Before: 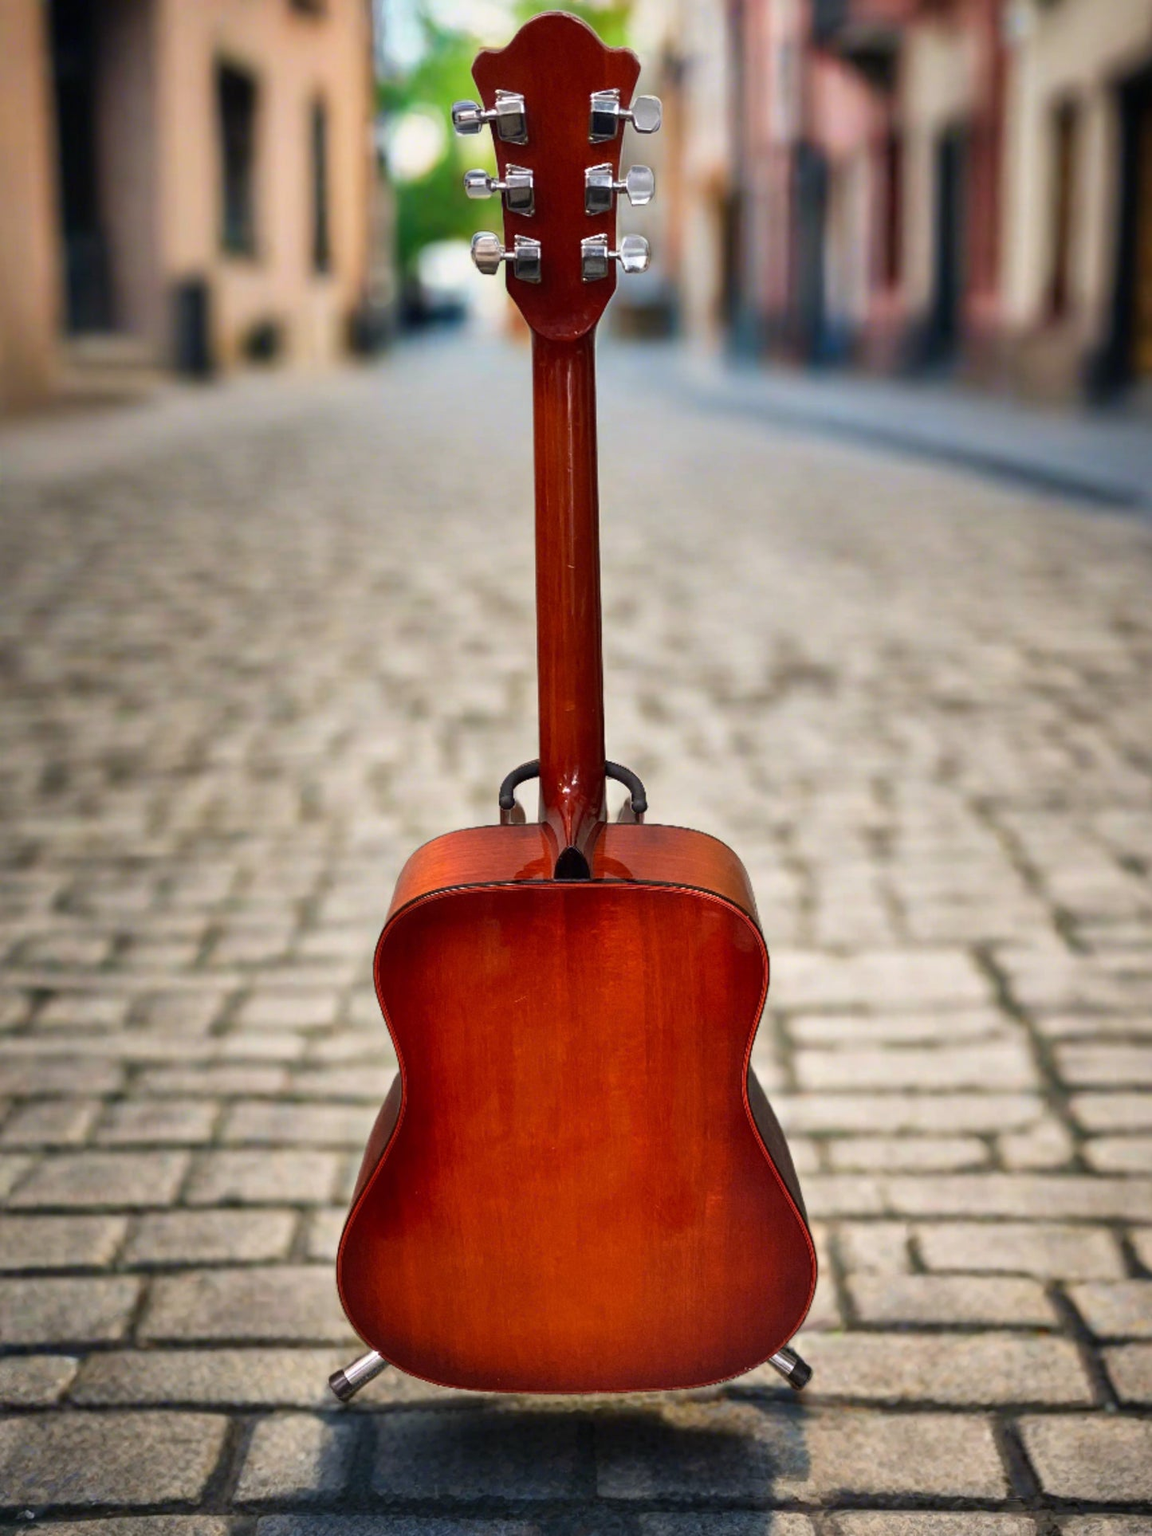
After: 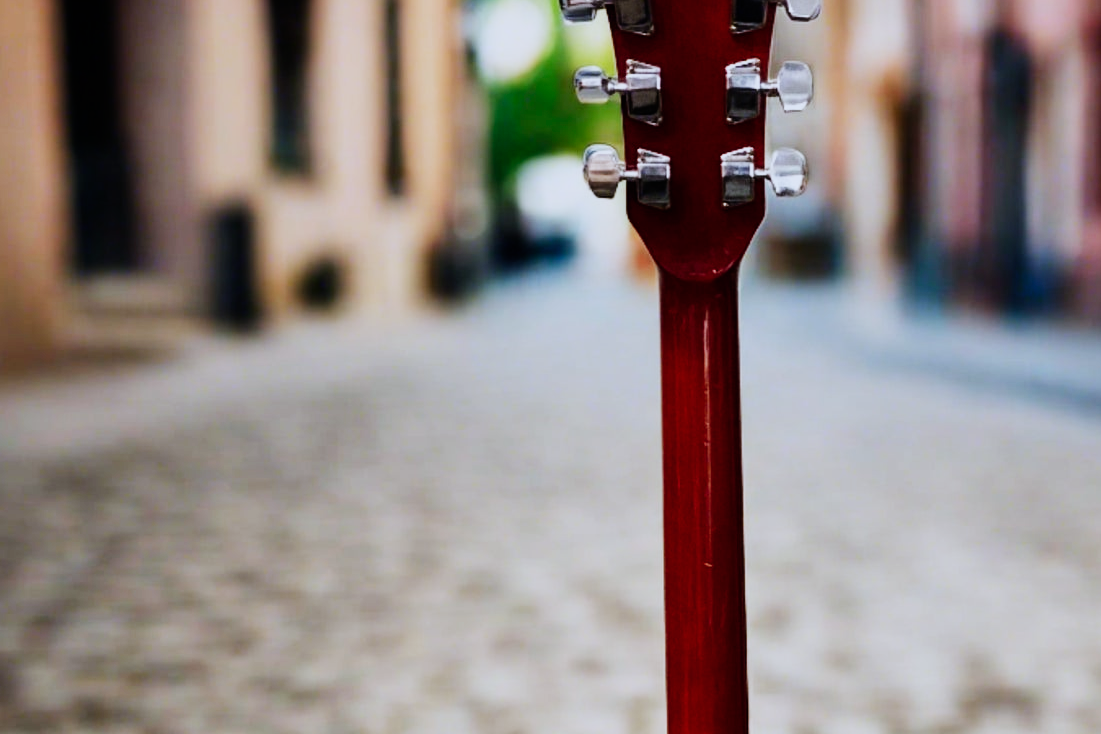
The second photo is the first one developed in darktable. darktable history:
crop: left 0.579%, top 7.627%, right 23.167%, bottom 54.275%
color correction: highlights a* -0.772, highlights b* -8.92
sigmoid: contrast 1.81, skew -0.21, preserve hue 0%, red attenuation 0.1, red rotation 0.035, green attenuation 0.1, green rotation -0.017, blue attenuation 0.15, blue rotation -0.052, base primaries Rec2020
